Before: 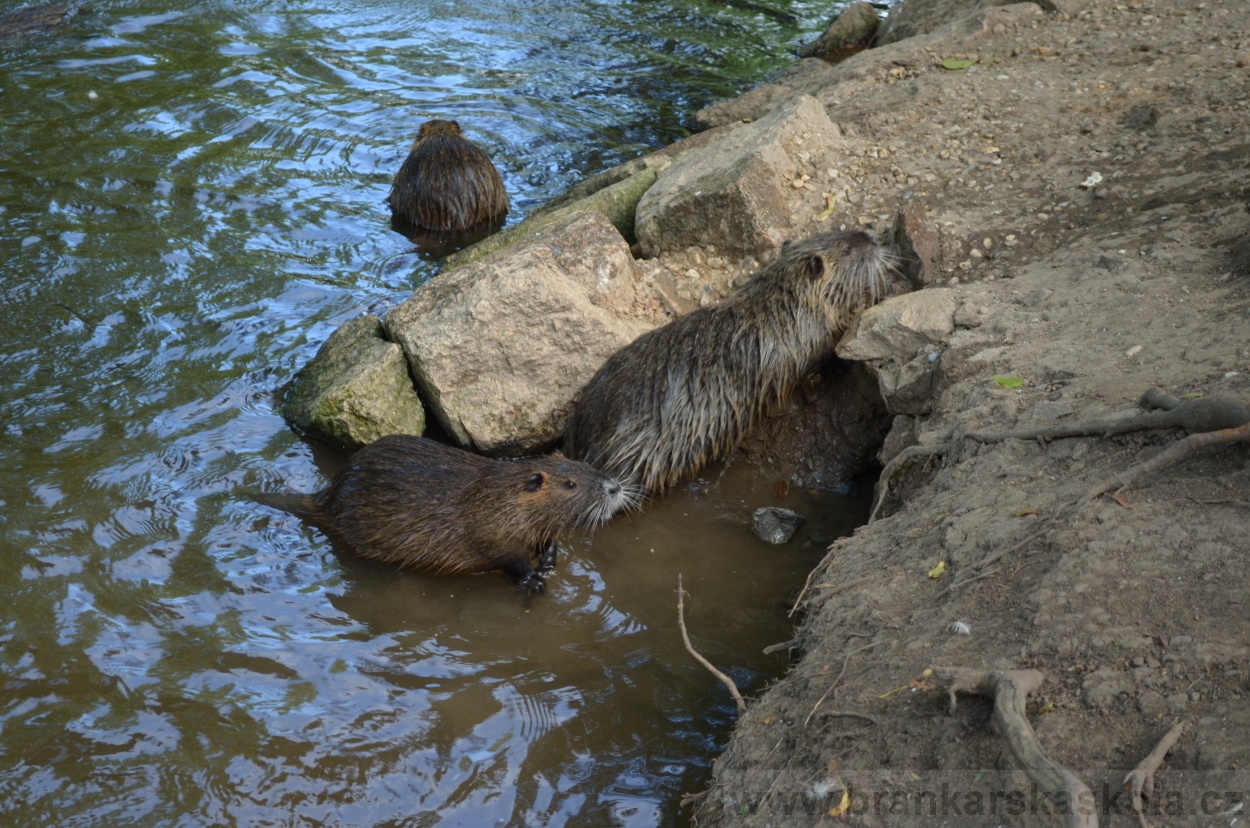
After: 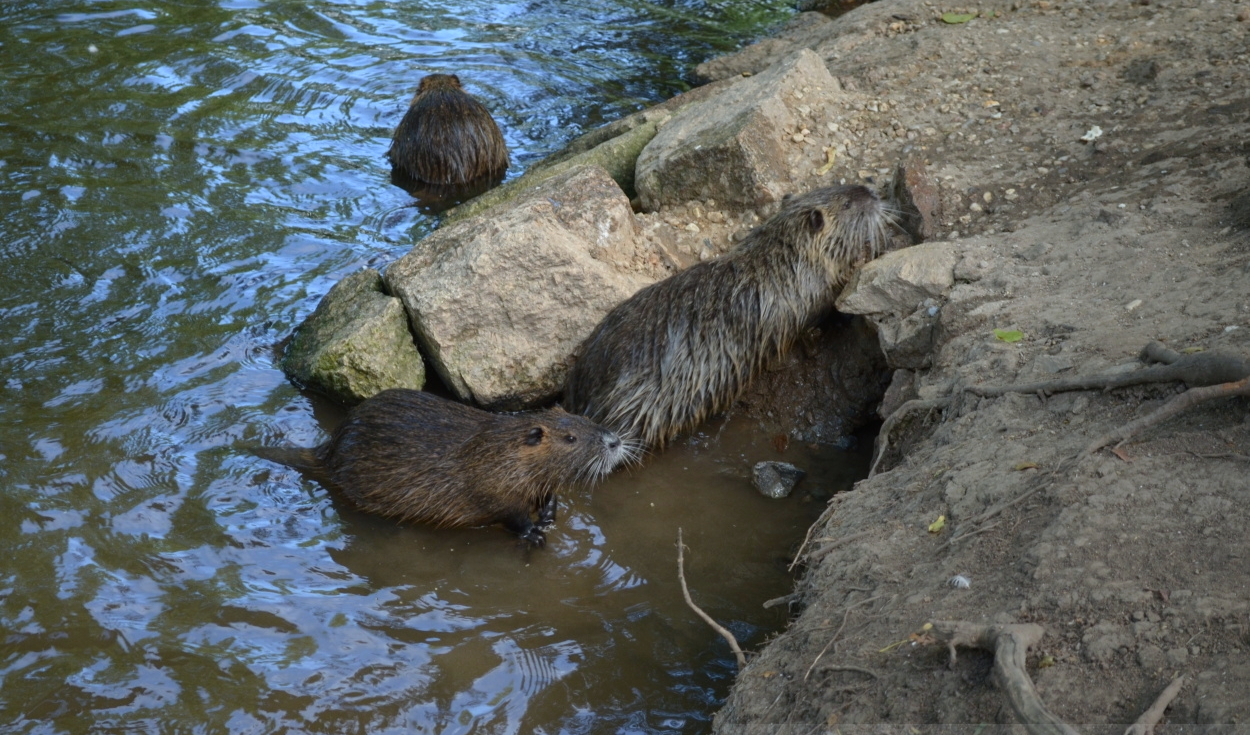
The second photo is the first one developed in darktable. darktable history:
white balance: red 0.974, blue 1.044
crop and rotate: top 5.609%, bottom 5.609%
